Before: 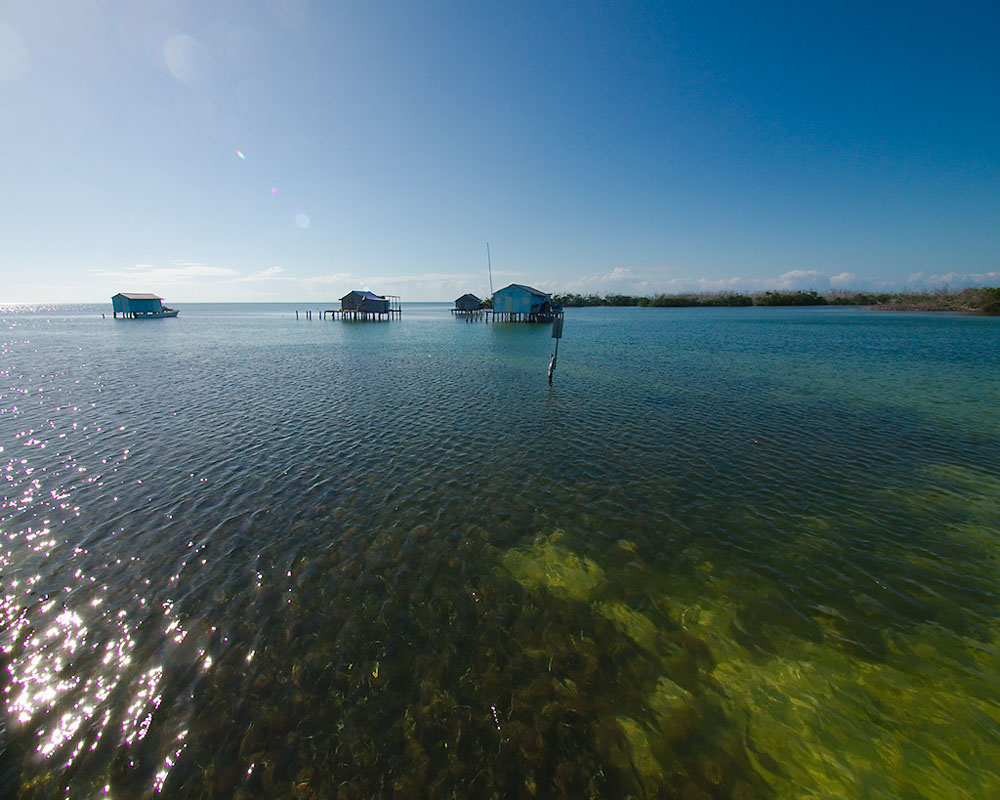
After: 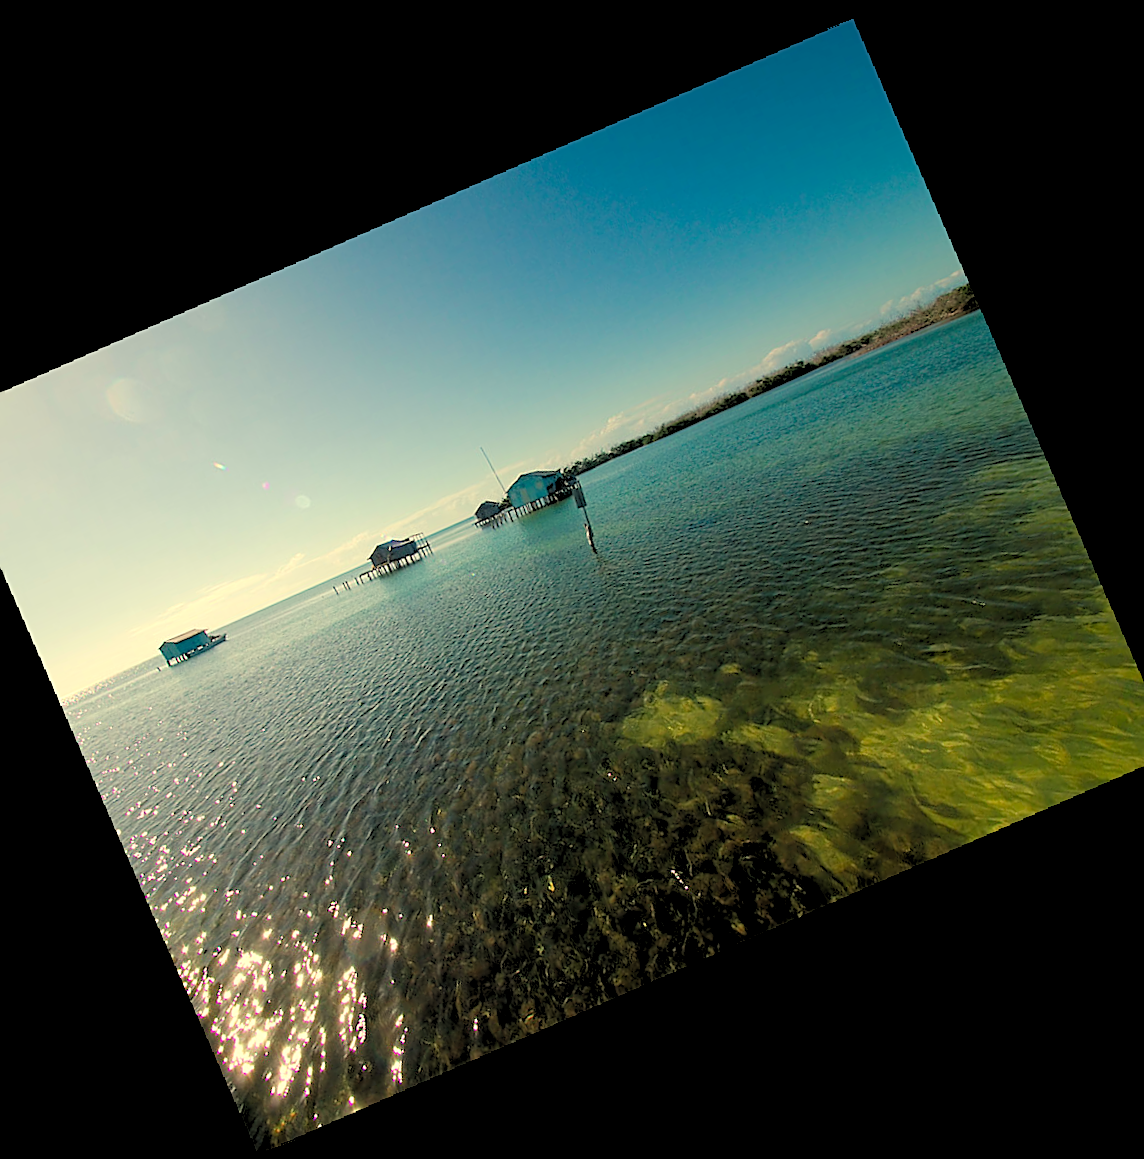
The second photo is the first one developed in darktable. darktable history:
sharpen: on, module defaults
rgb levels: preserve colors sum RGB, levels [[0.038, 0.433, 0.934], [0, 0.5, 1], [0, 0.5, 1]]
rotate and perspective: rotation -4.25°, automatic cropping off
levels: levels [0, 0.476, 0.951]
crop and rotate: angle 19.43°, left 6.812%, right 4.125%, bottom 1.087%
exposure: exposure 0.2 EV, compensate highlight preservation false
white balance: red 1.08, blue 0.791
